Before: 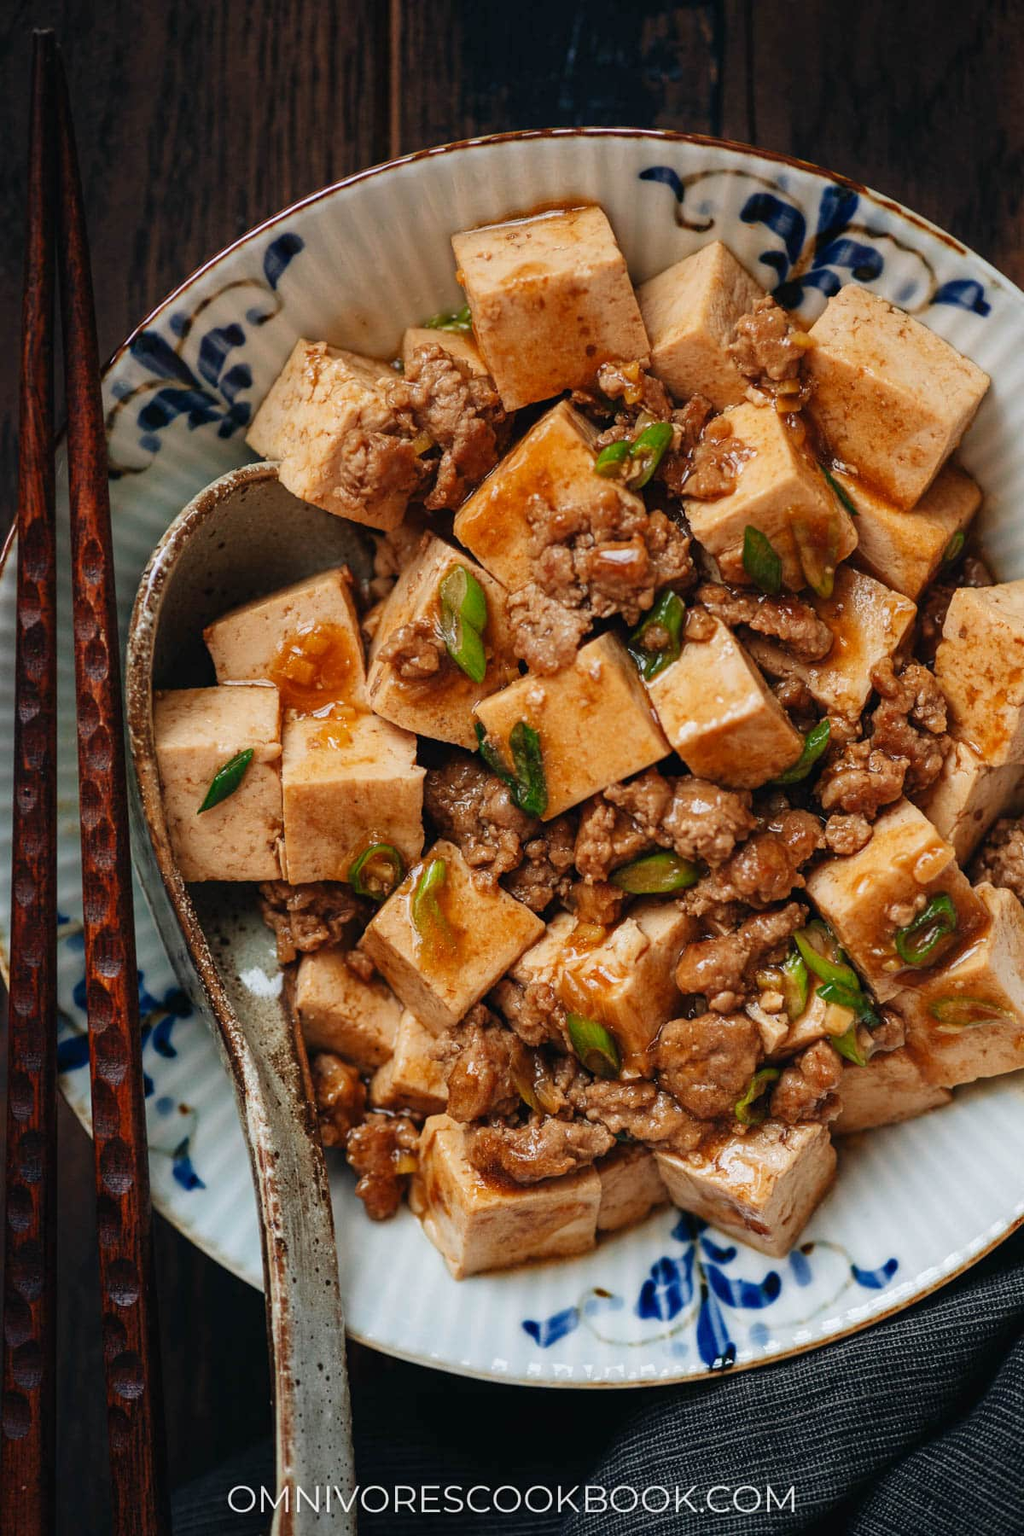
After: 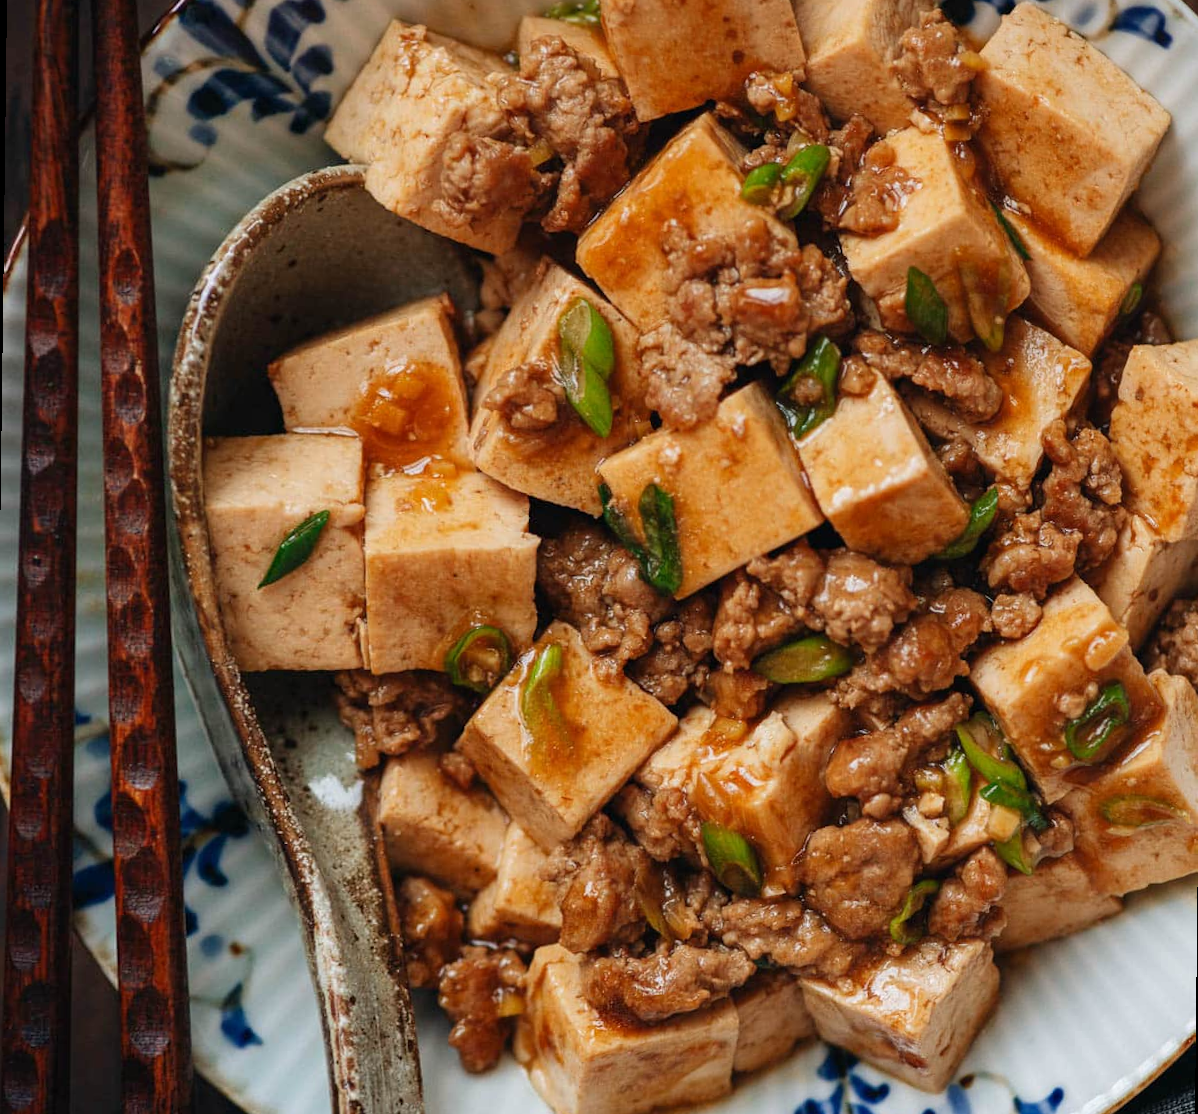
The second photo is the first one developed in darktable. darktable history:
crop: top 16.727%, bottom 16.727%
rotate and perspective: rotation 0.679°, lens shift (horizontal) 0.136, crop left 0.009, crop right 0.991, crop top 0.078, crop bottom 0.95
